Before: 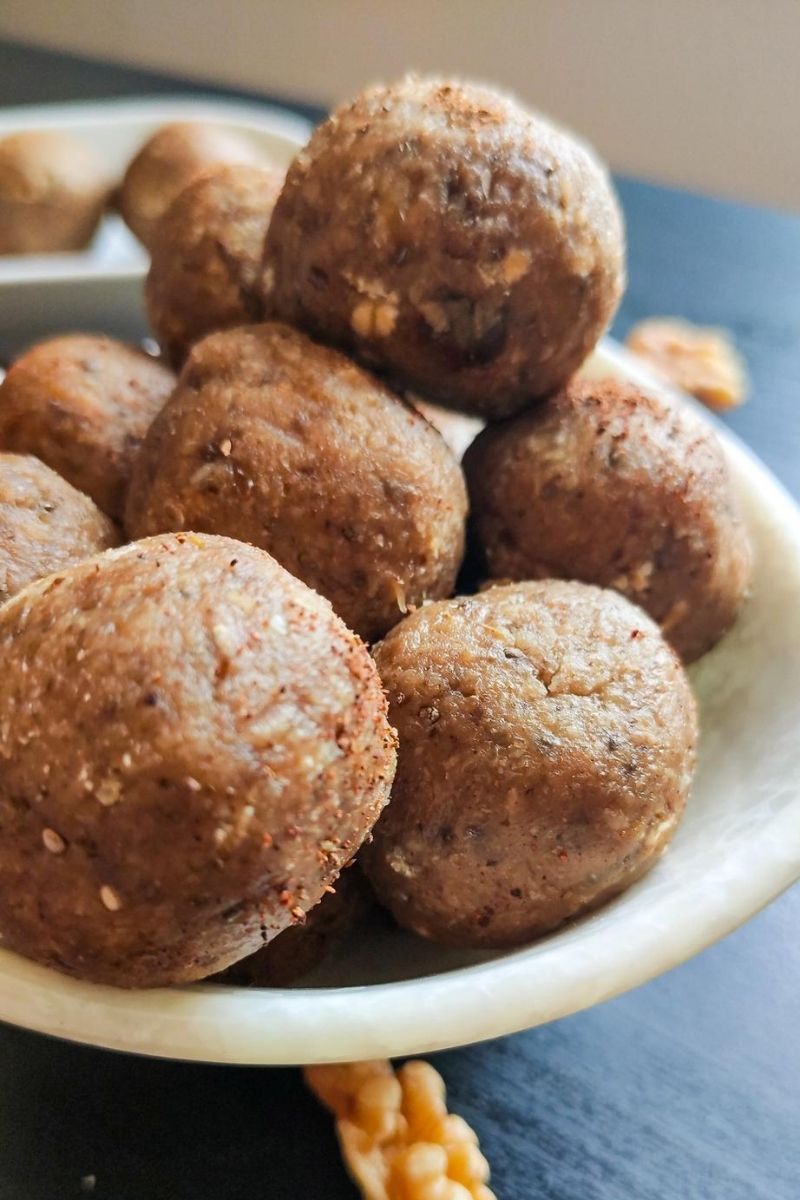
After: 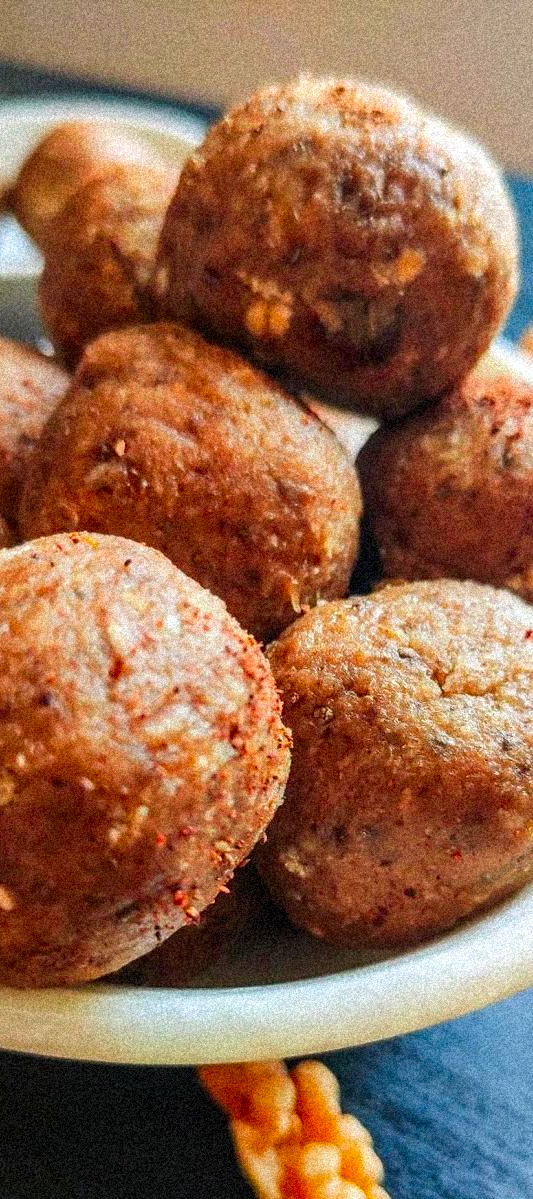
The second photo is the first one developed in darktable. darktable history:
grain: coarseness 46.9 ISO, strength 50.21%, mid-tones bias 0%
local contrast: on, module defaults
crop and rotate: left 13.409%, right 19.924%
shadows and highlights: radius 334.93, shadows 63.48, highlights 6.06, compress 87.7%, highlights color adjustment 39.73%, soften with gaussian
color contrast: green-magenta contrast 1.69, blue-yellow contrast 1.49
tone equalizer: on, module defaults
